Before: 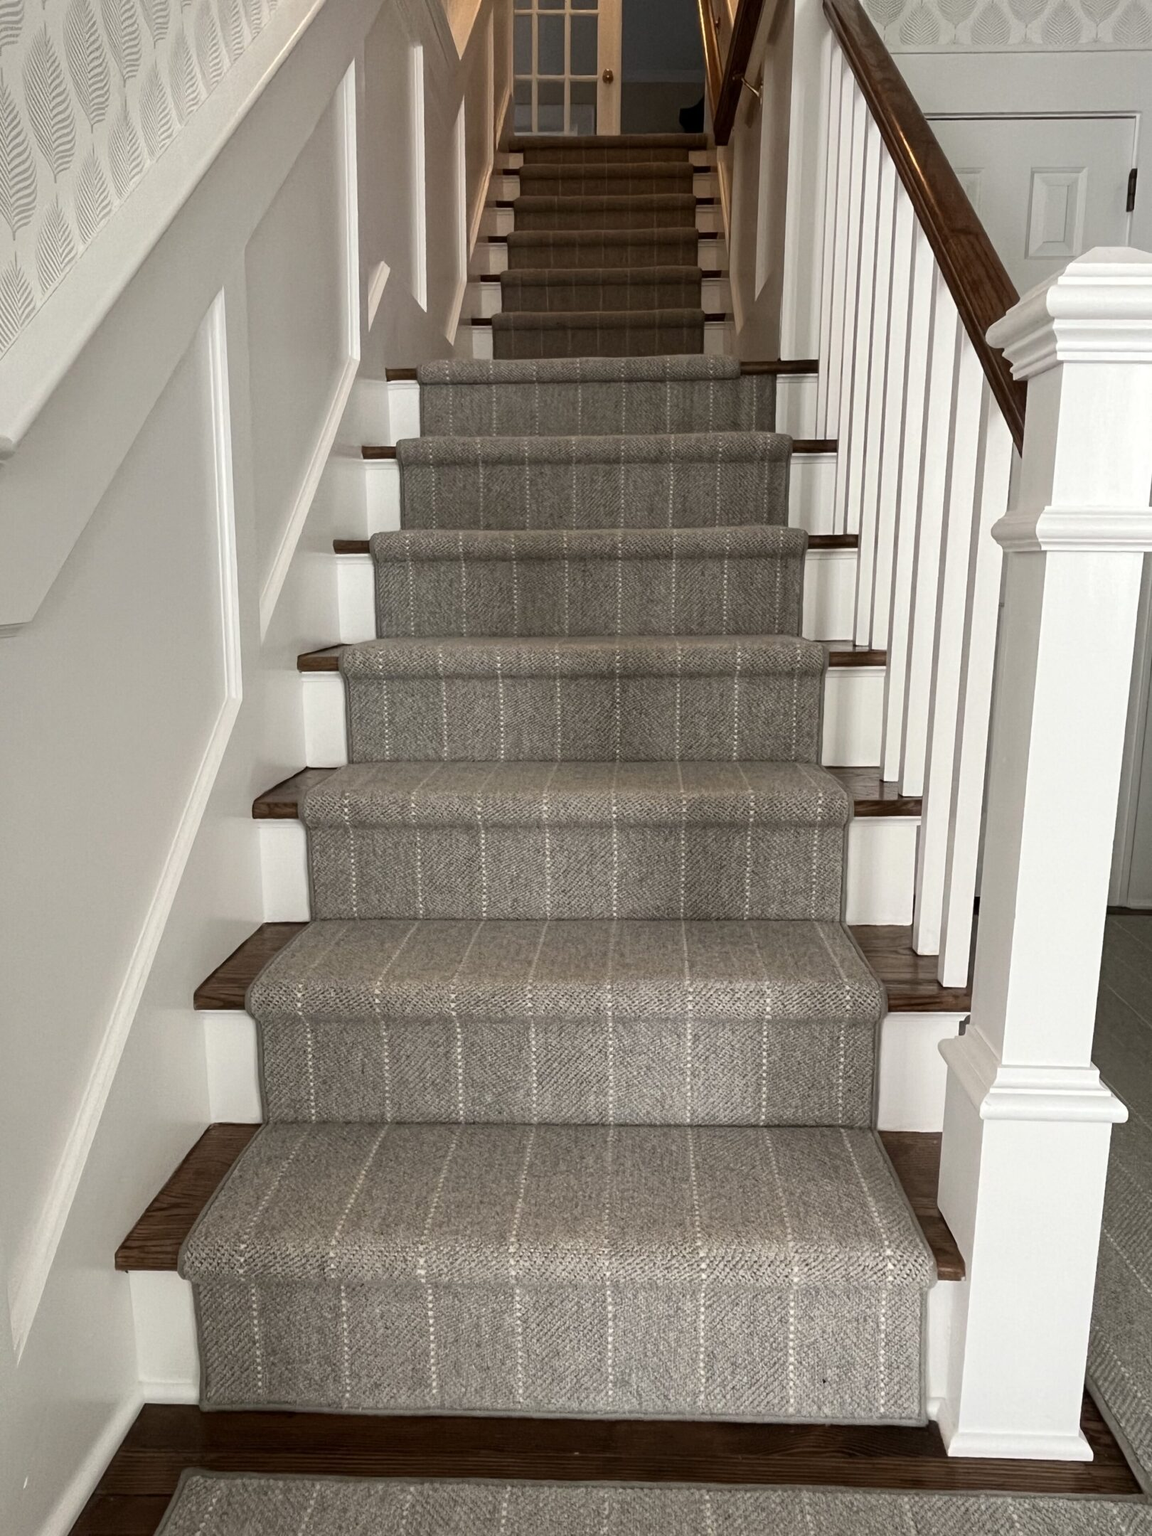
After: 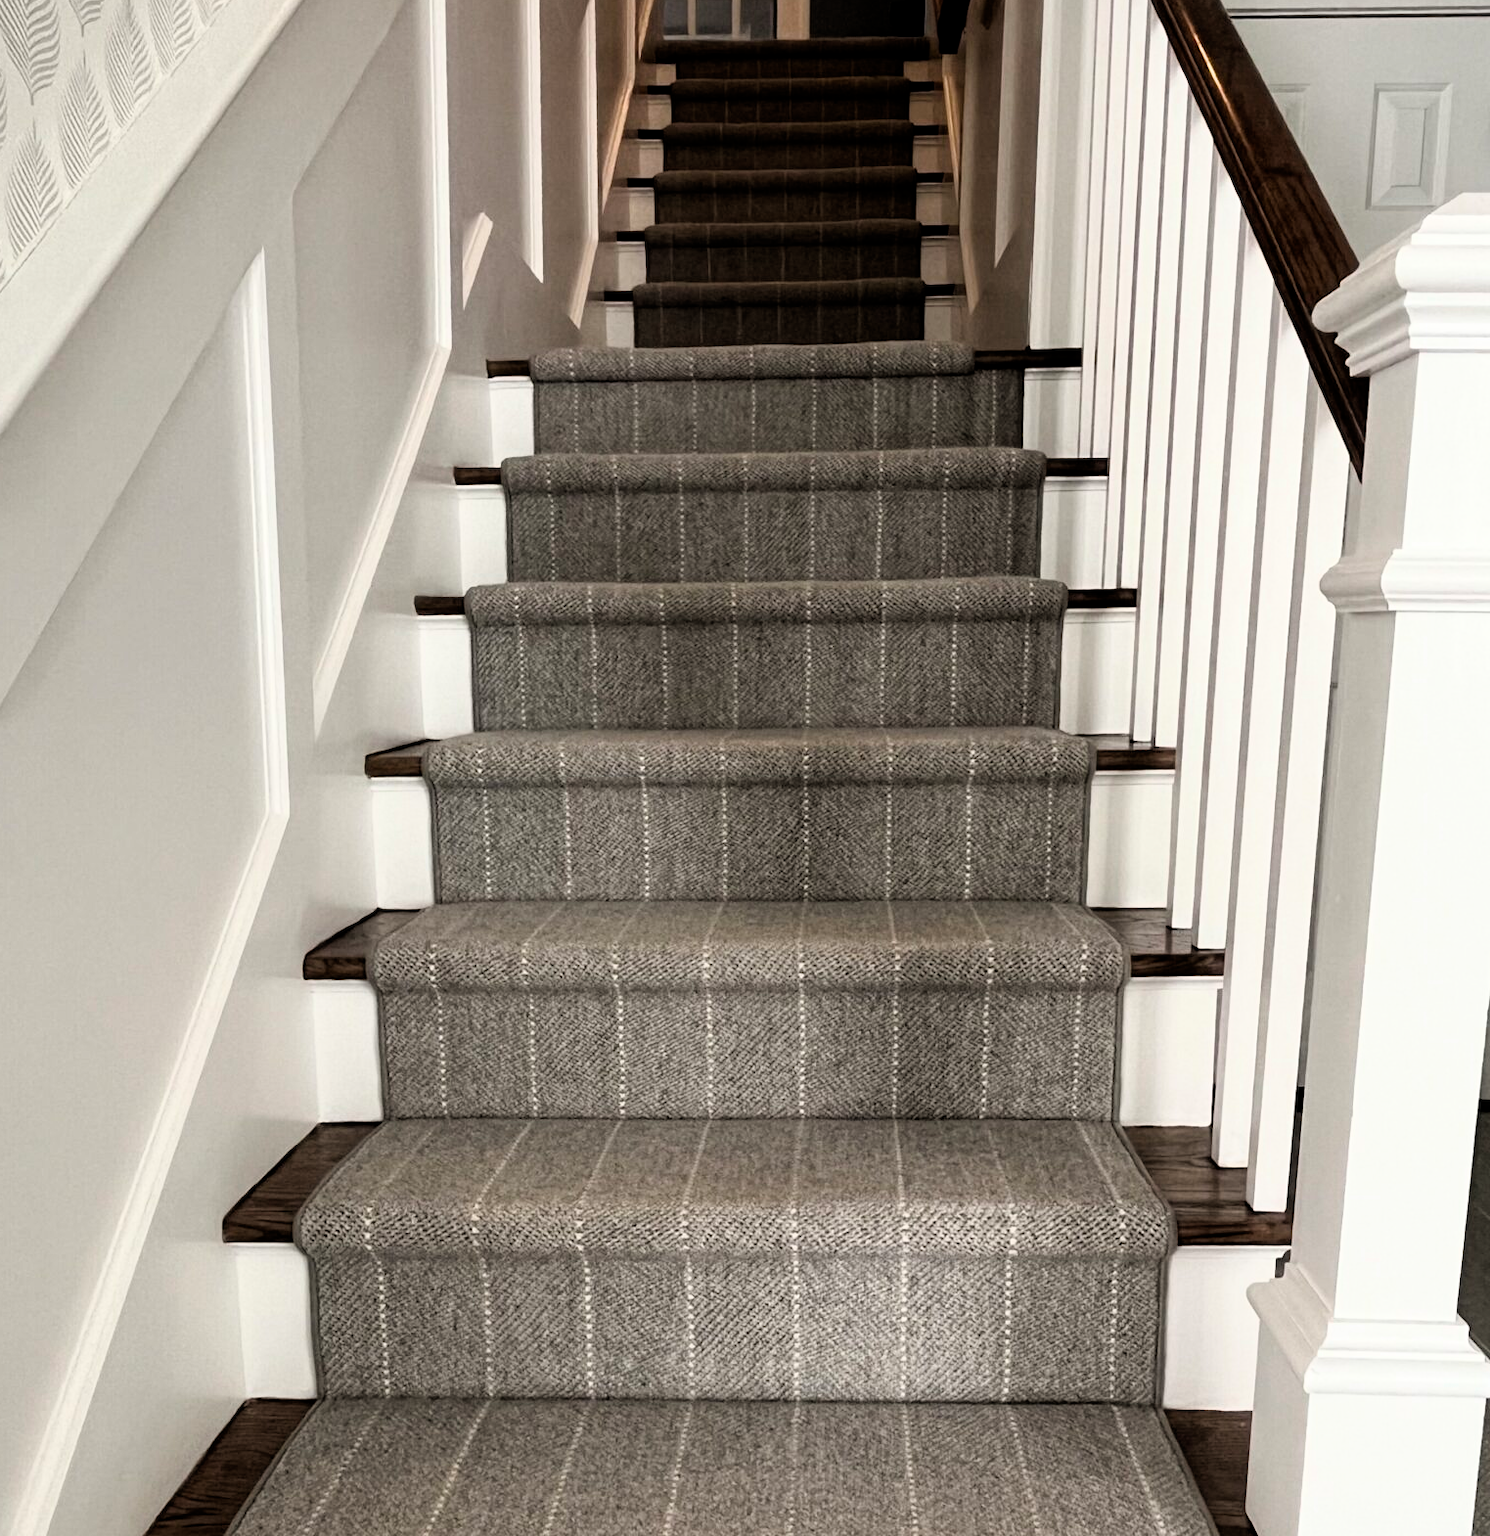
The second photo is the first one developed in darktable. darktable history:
crop: left 2.781%, top 6.986%, right 3.117%, bottom 20.294%
filmic rgb: black relative exposure -5.61 EV, white relative exposure 2.49 EV, target black luminance 0%, hardness 4.5, latitude 67.31%, contrast 1.457, shadows ↔ highlights balance -3.95%, preserve chrominance max RGB, color science v6 (2022), contrast in shadows safe, contrast in highlights safe
tone equalizer: edges refinement/feathering 500, mask exposure compensation -1.57 EV, preserve details no
